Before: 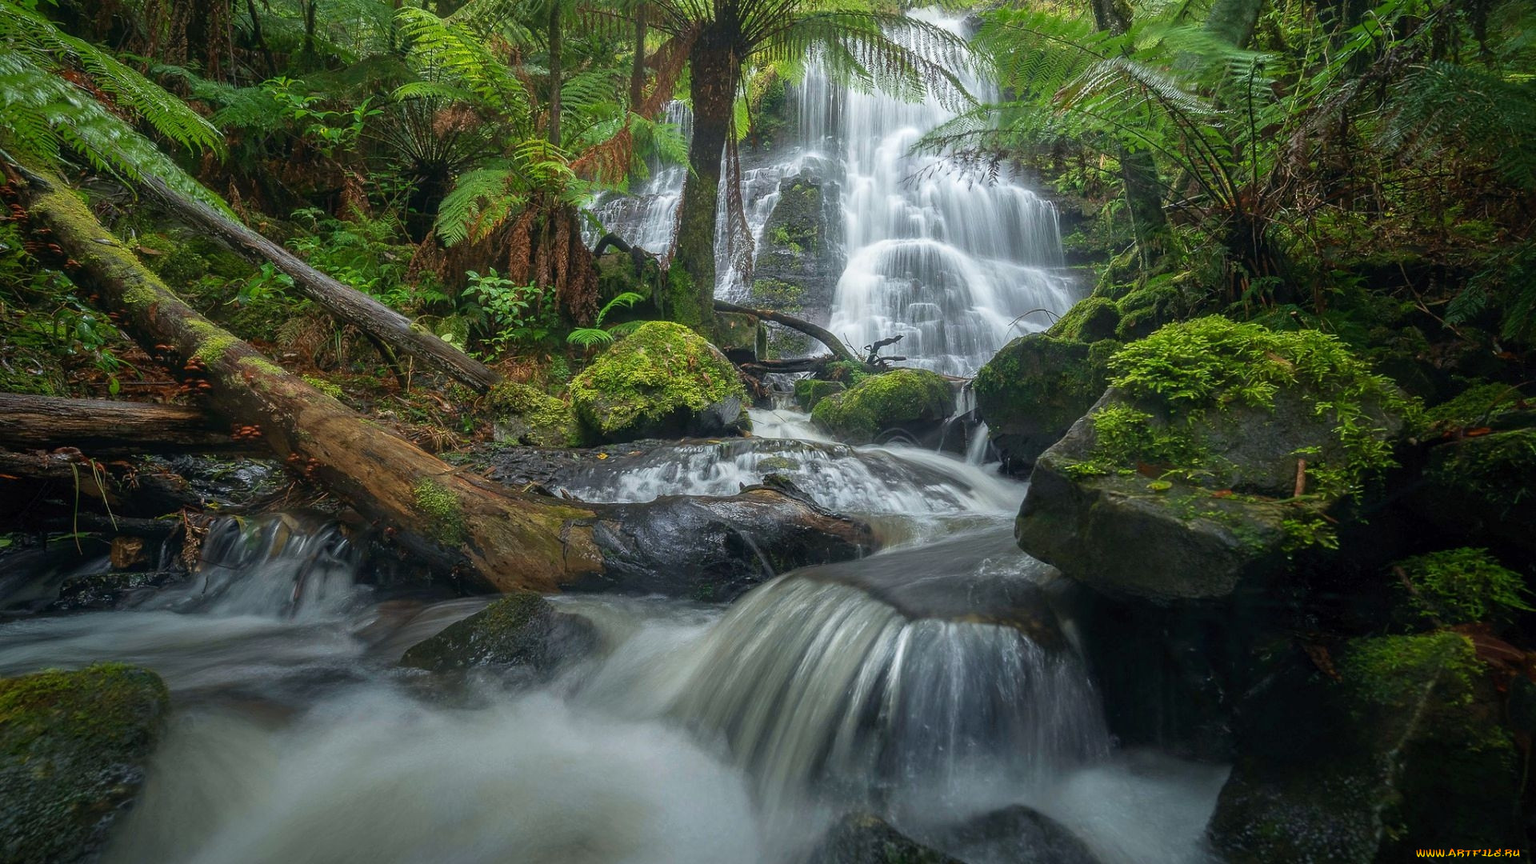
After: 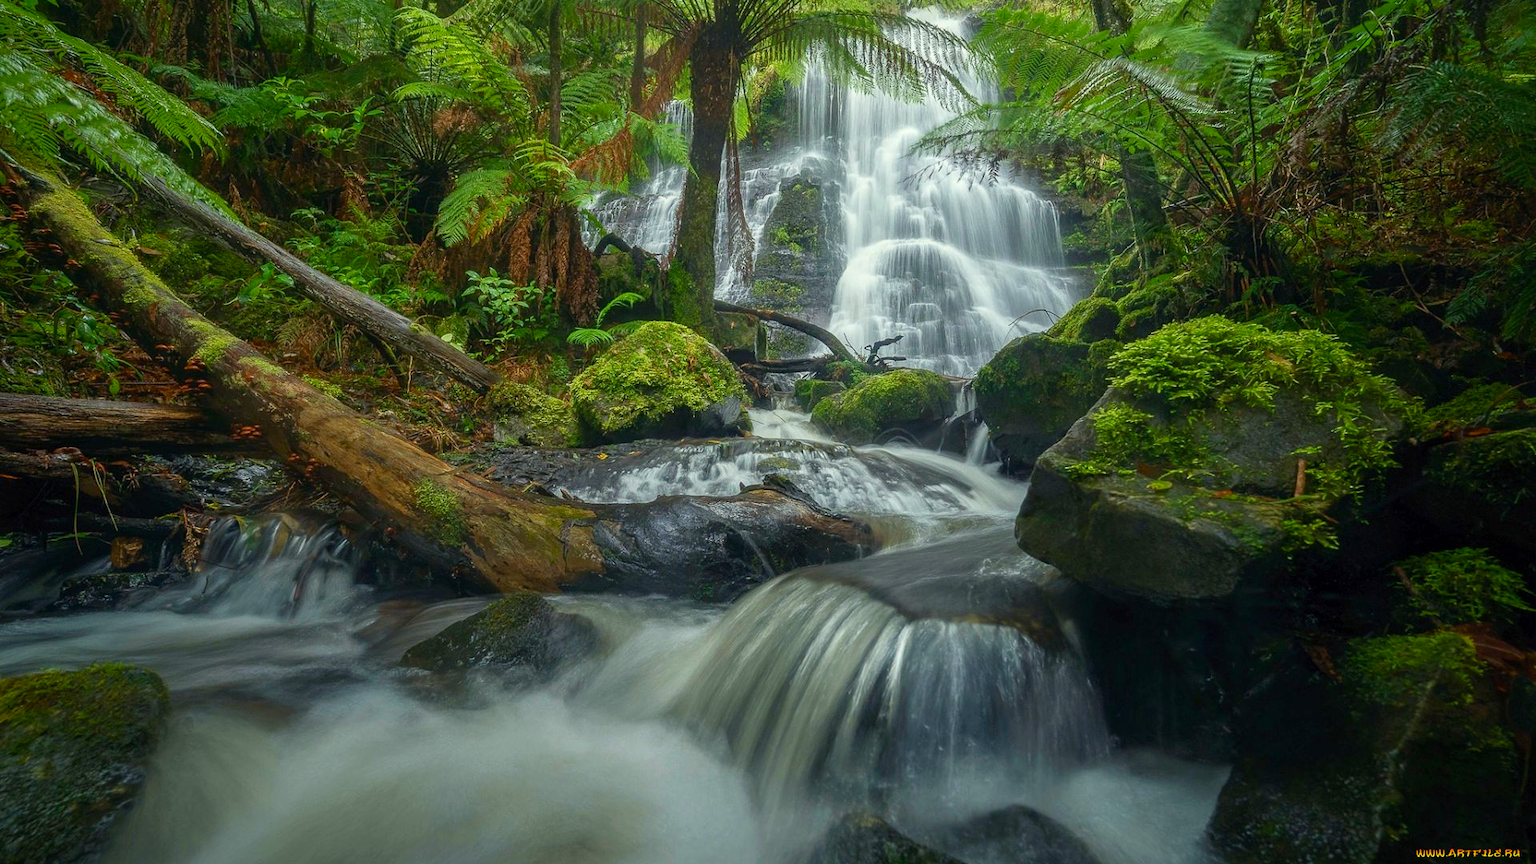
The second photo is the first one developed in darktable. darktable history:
color balance rgb: perceptual saturation grading › global saturation 0.695%, perceptual saturation grading › highlights -14.94%, perceptual saturation grading › shadows 24.554%, global vibrance 20%
color correction: highlights a* -4.44, highlights b* 6.3
